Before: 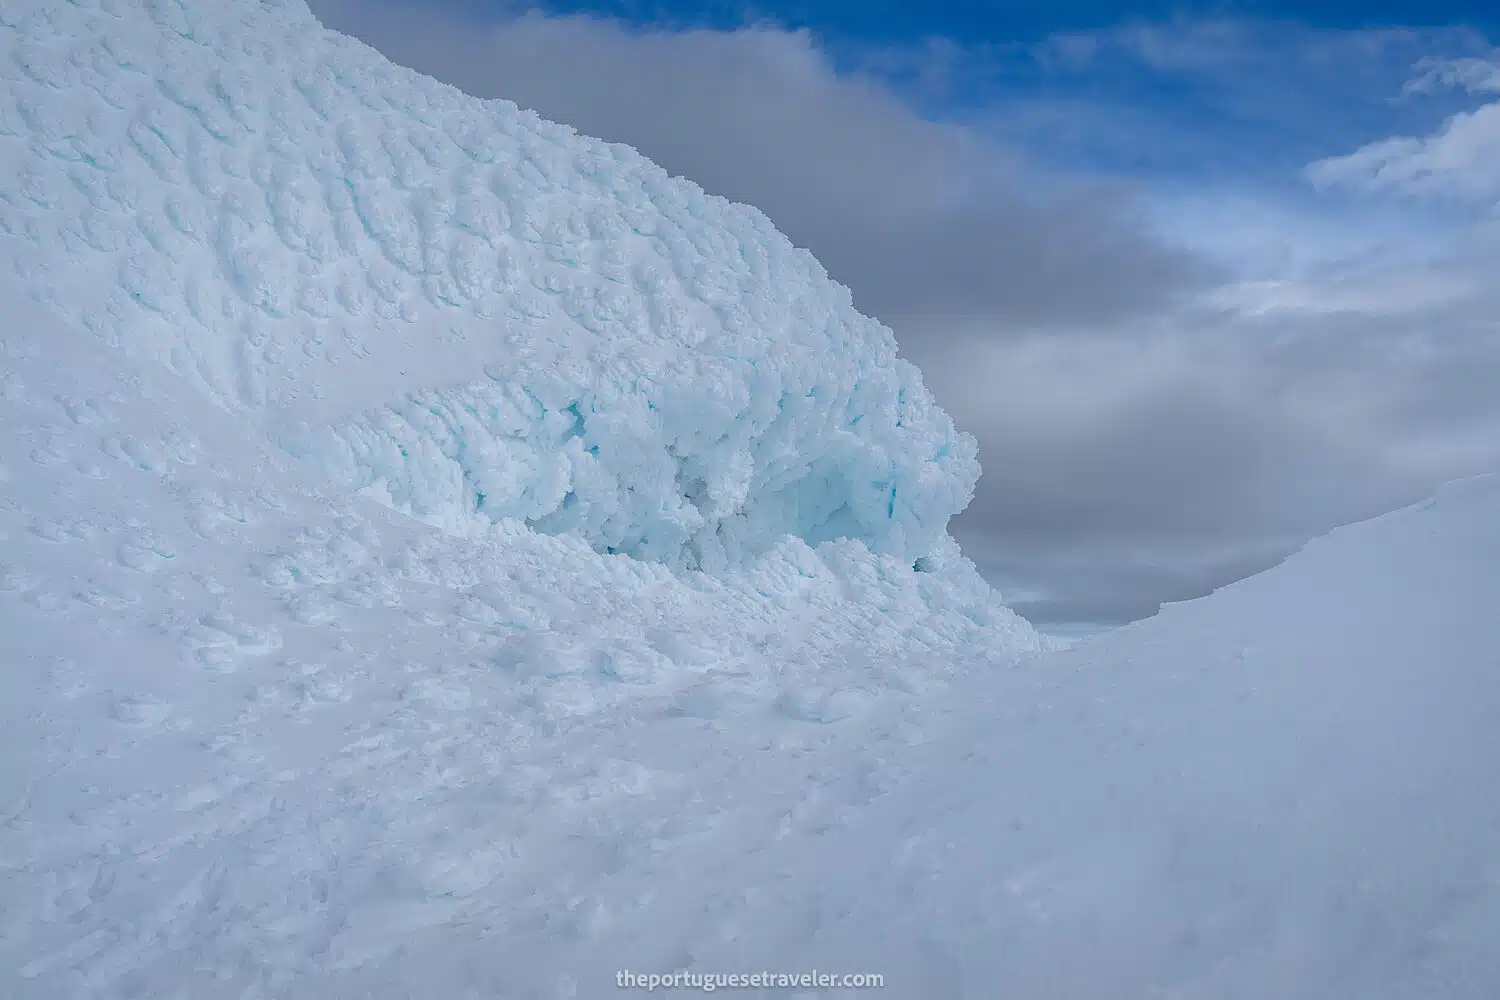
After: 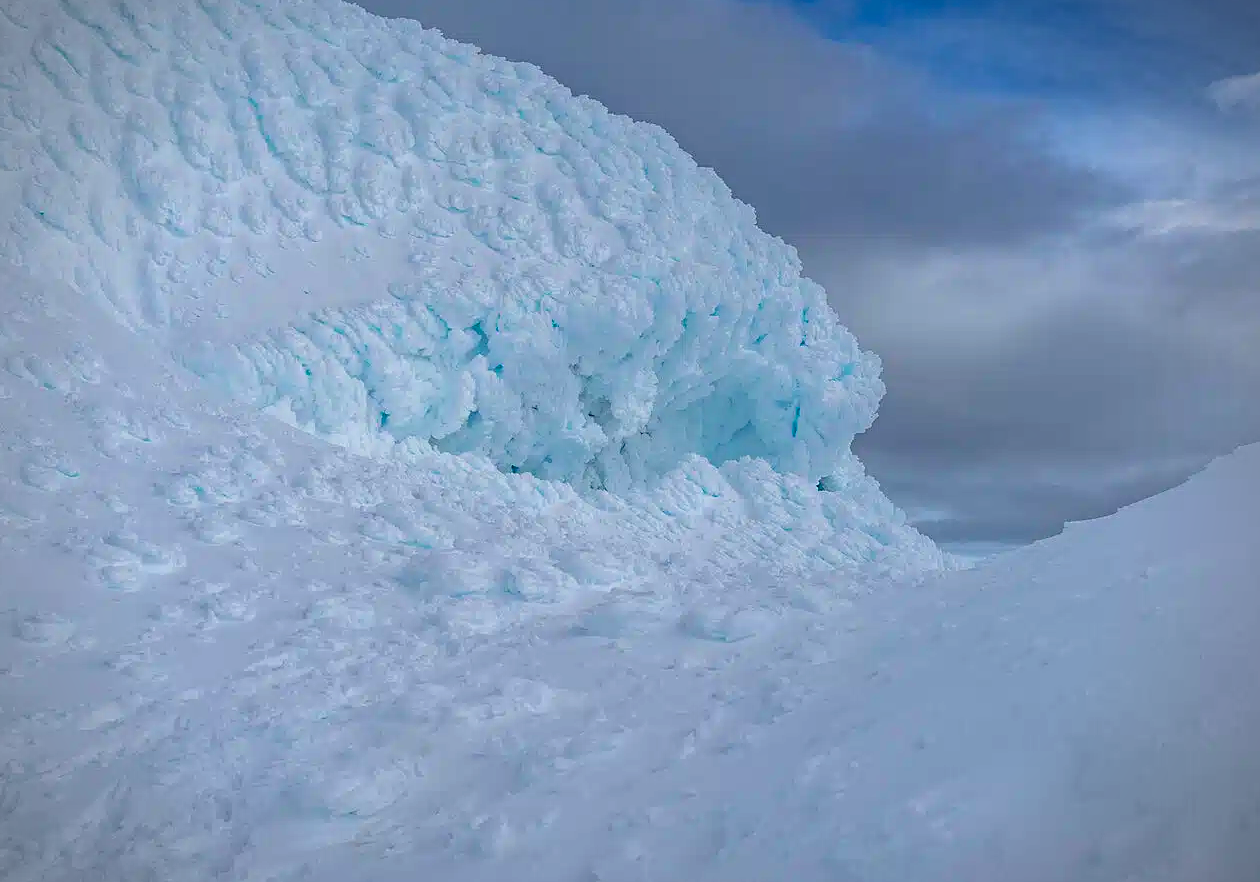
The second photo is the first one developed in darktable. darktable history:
velvia: on, module defaults
vignetting: fall-off radius 60.92%
haze removal: strength 0.29, distance 0.25, compatibility mode true, adaptive false
crop: left 6.446%, top 8.188%, right 9.538%, bottom 3.548%
